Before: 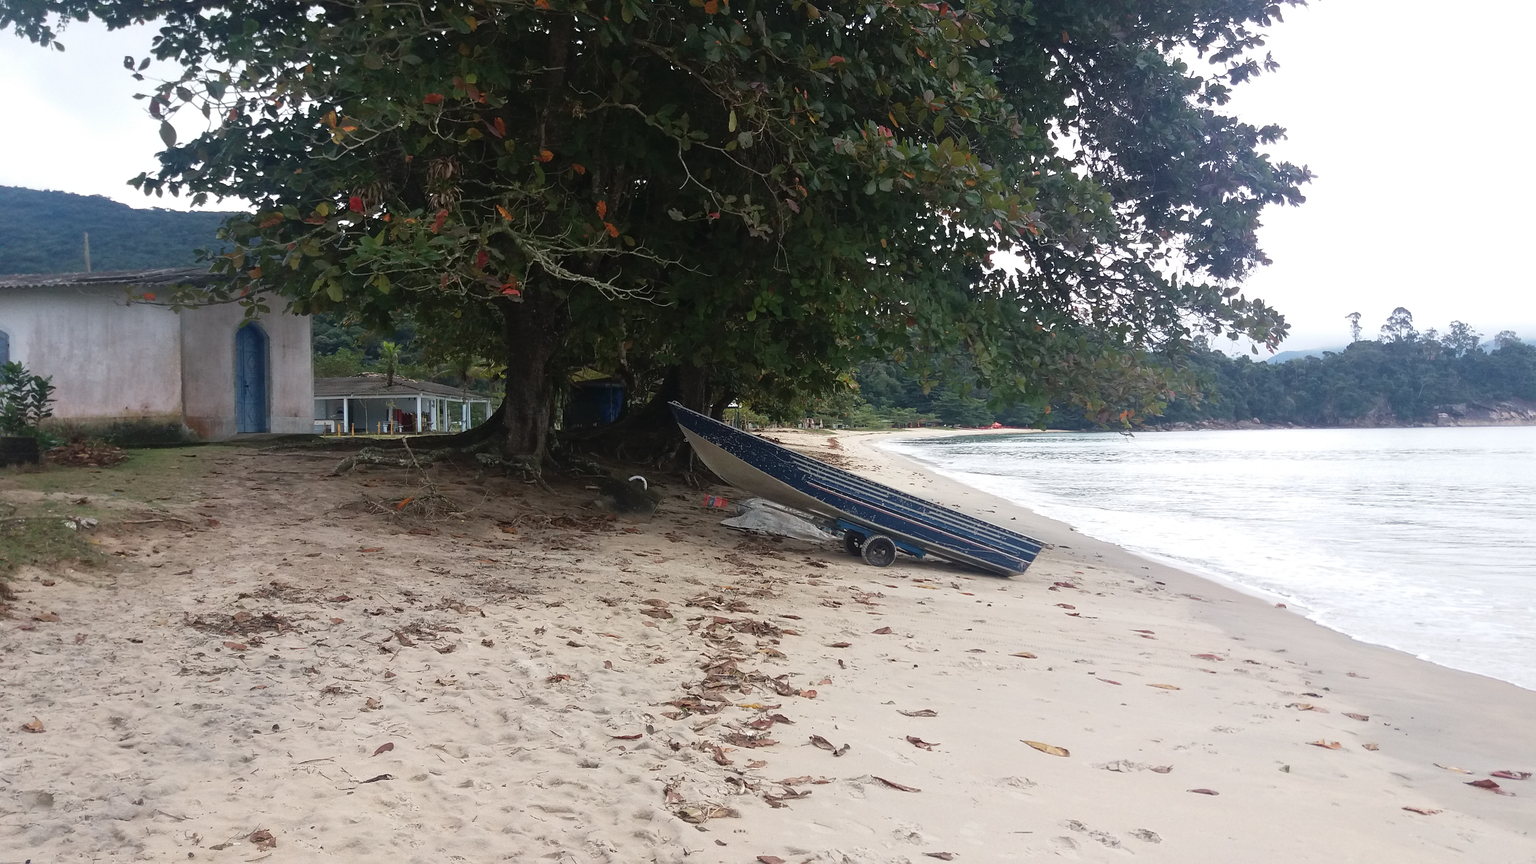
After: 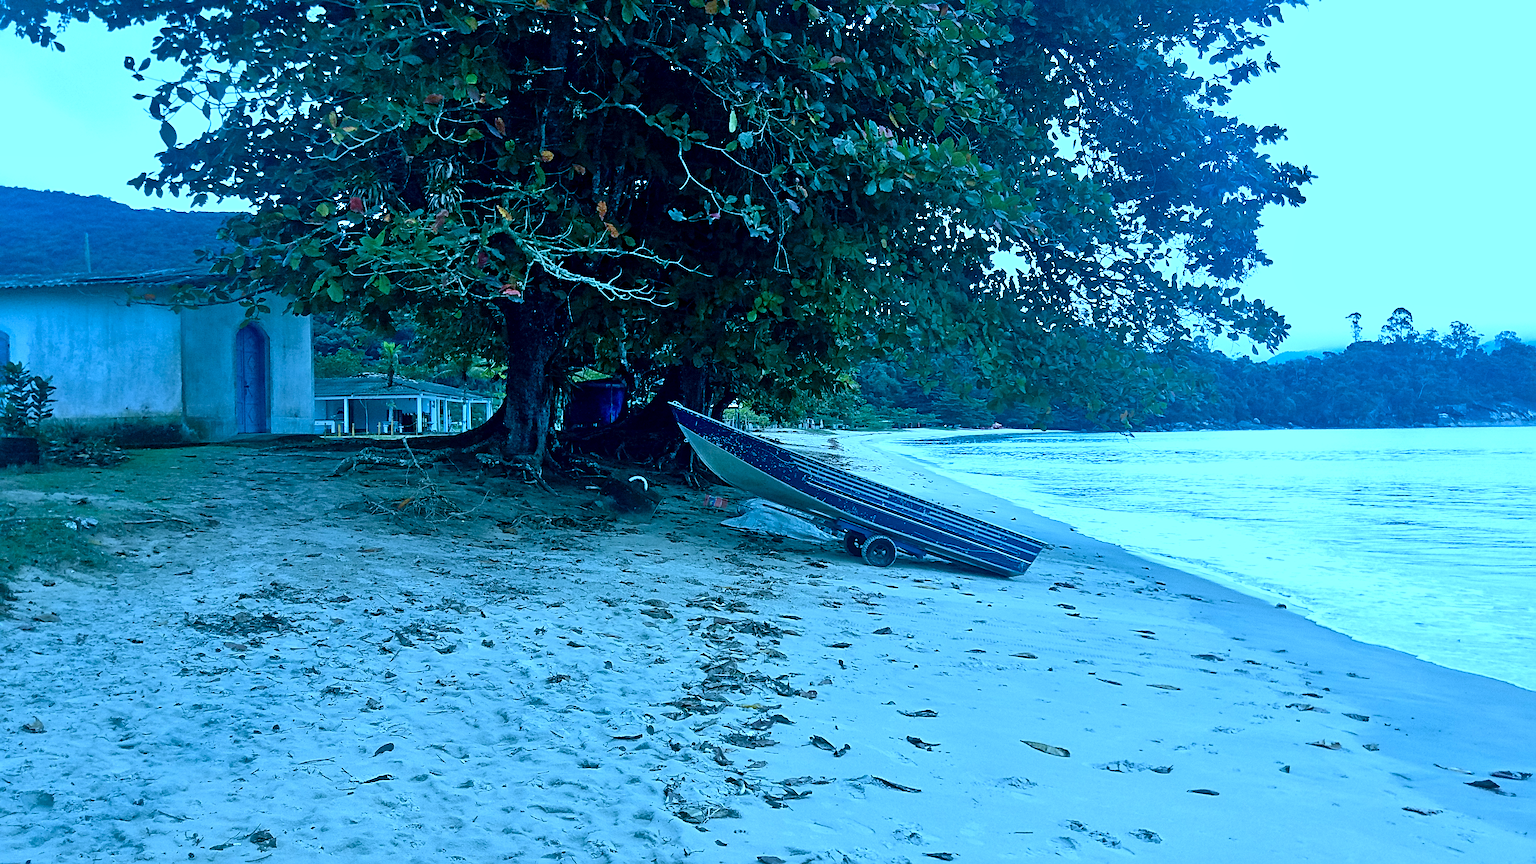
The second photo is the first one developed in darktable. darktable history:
sharpen: radius 4.883
exposure: black level correction 0.009, exposure 0.014 EV, compensate highlight preservation false
color correction: highlights a* -20.08, highlights b* 9.8, shadows a* -20.4, shadows b* -10.76
shadows and highlights: highlights color adjustment 0%, soften with gaussian
white balance: red 0.766, blue 1.537
